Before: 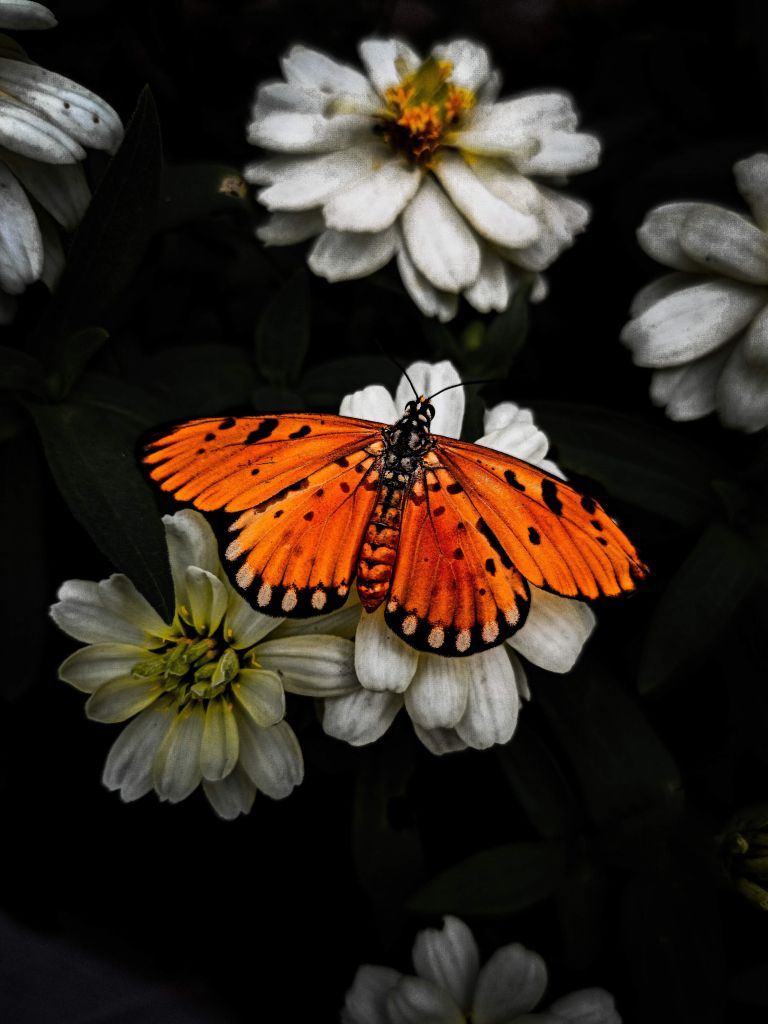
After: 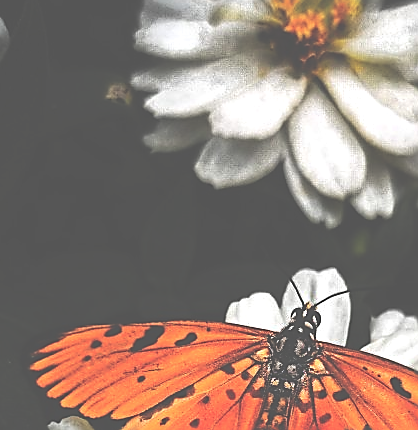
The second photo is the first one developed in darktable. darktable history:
exposure: black level correction -0.071, exposure 0.503 EV, compensate highlight preservation false
tone equalizer: edges refinement/feathering 500, mask exposure compensation -1.57 EV, preserve details no
crop: left 14.866%, top 9.16%, right 30.651%, bottom 48.769%
sharpen: radius 1.356, amount 1.234, threshold 0.817
